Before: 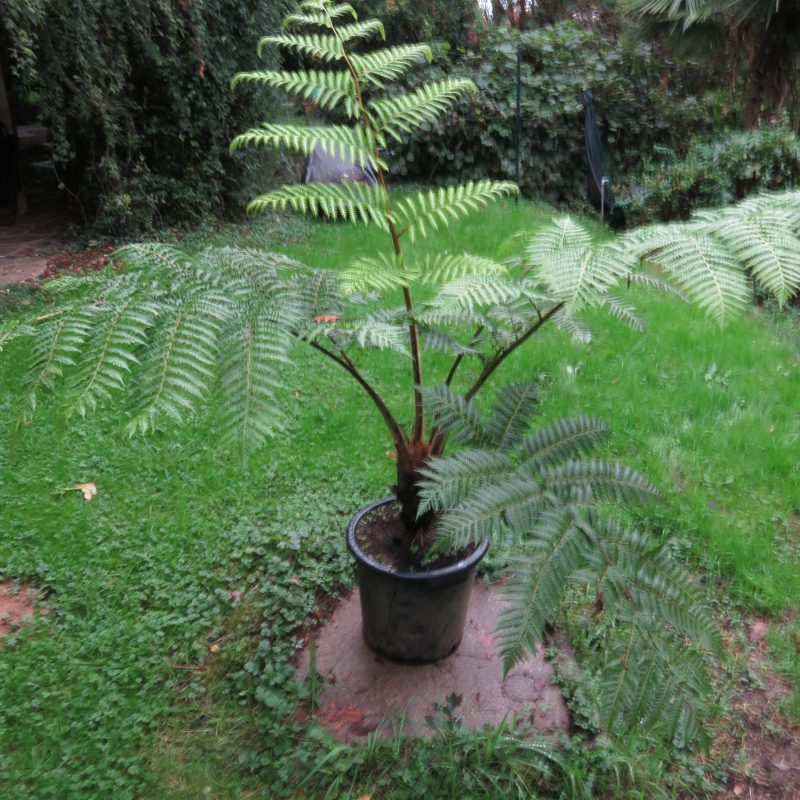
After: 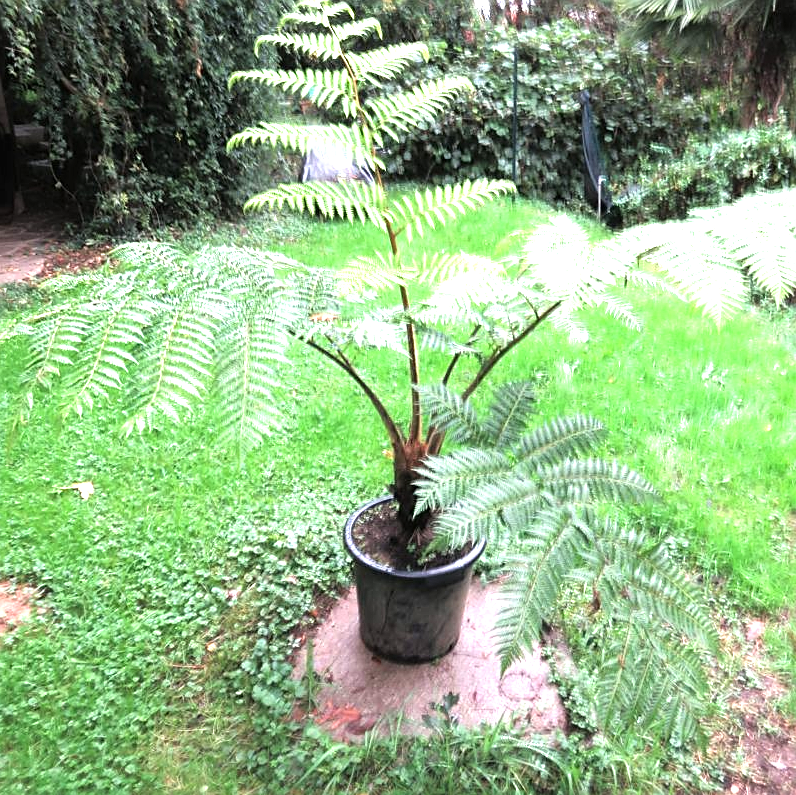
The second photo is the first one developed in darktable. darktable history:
tone equalizer: -8 EV -0.722 EV, -7 EV -0.699 EV, -6 EV -0.561 EV, -5 EV -0.419 EV, -3 EV 0.396 EV, -2 EV 0.6 EV, -1 EV 0.693 EV, +0 EV 0.776 EV
sharpen: on, module defaults
exposure: black level correction 0, exposure 1.102 EV, compensate highlight preservation false
crop and rotate: left 0.486%, top 0.143%, bottom 0.383%
contrast brightness saturation: saturation -0.049
